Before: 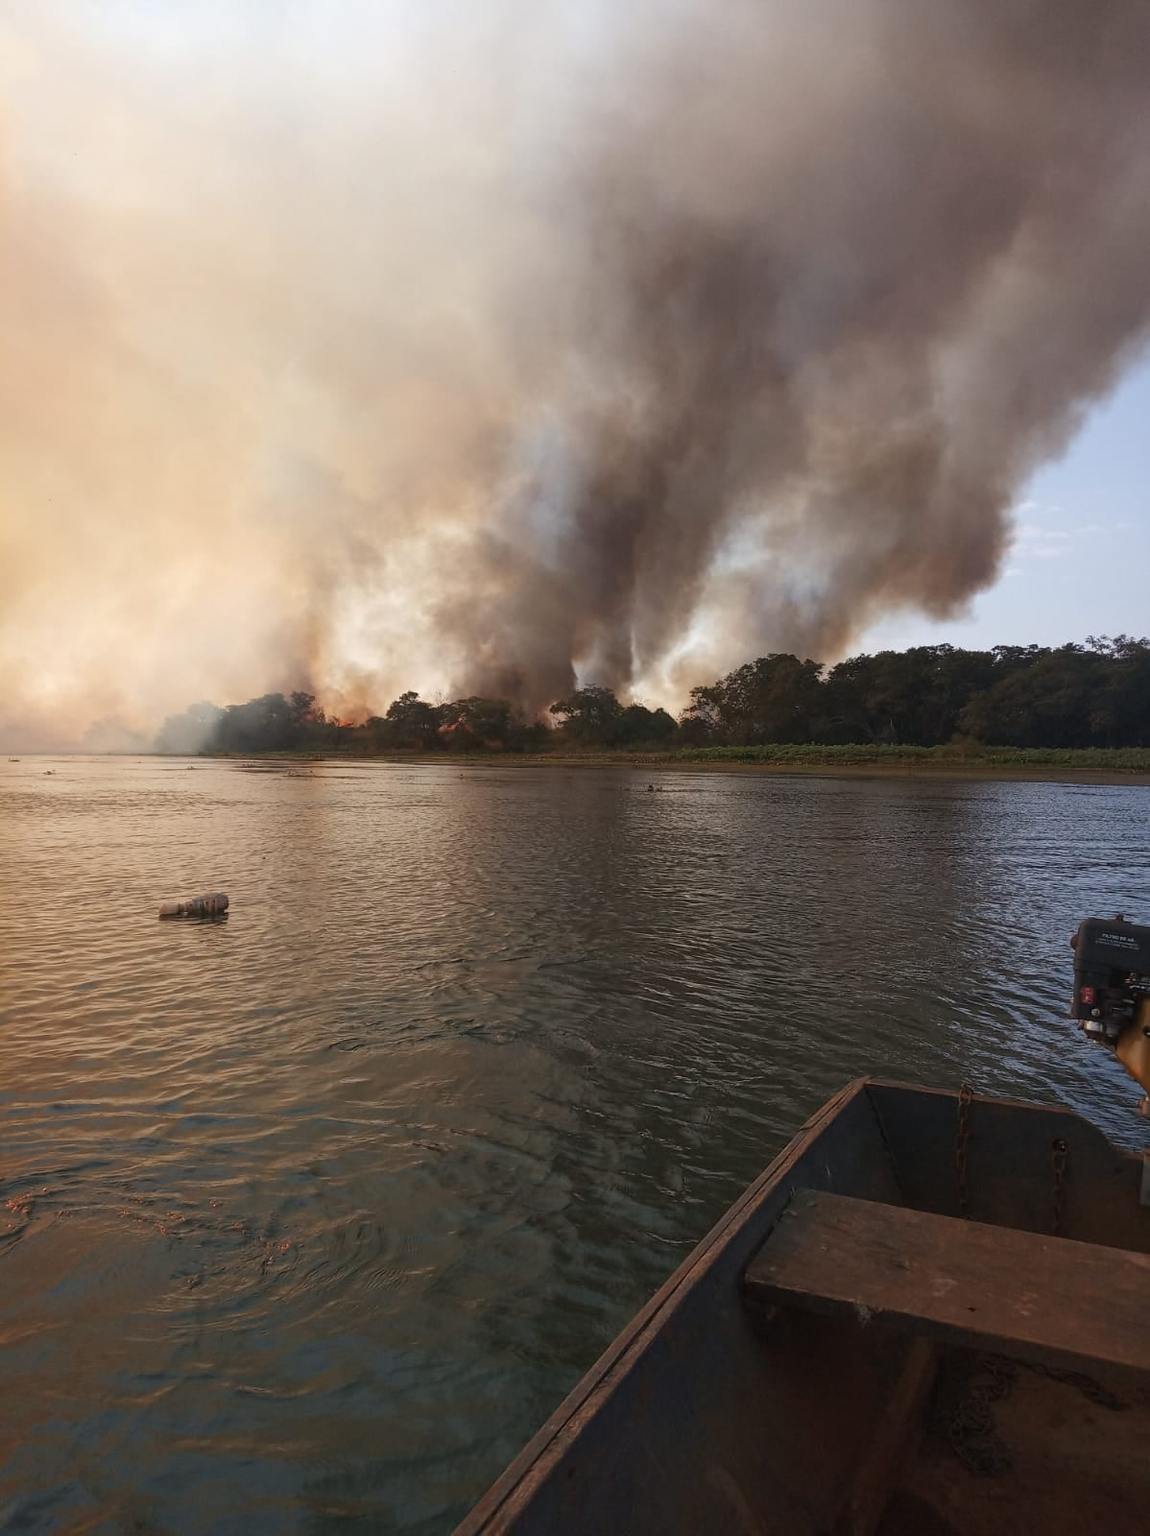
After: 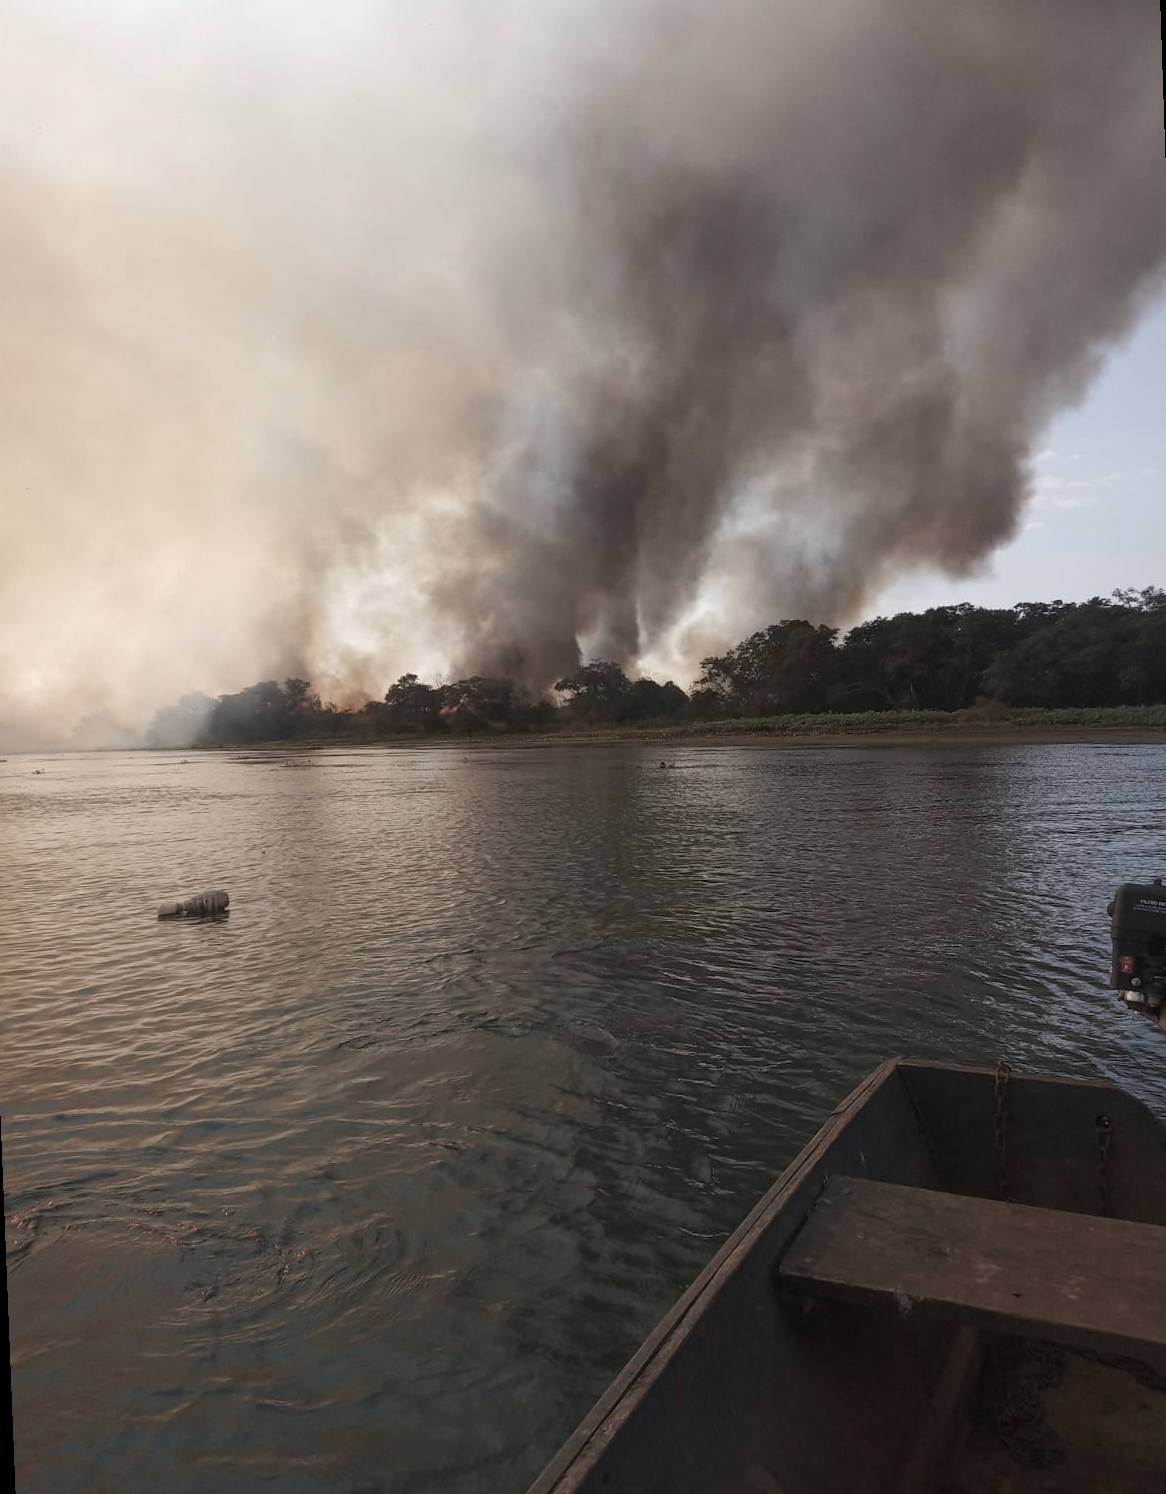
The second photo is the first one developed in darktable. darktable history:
rotate and perspective: rotation -2.12°, lens shift (vertical) 0.009, lens shift (horizontal) -0.008, automatic cropping original format, crop left 0.036, crop right 0.964, crop top 0.05, crop bottom 0.959
color correction: saturation 0.57
